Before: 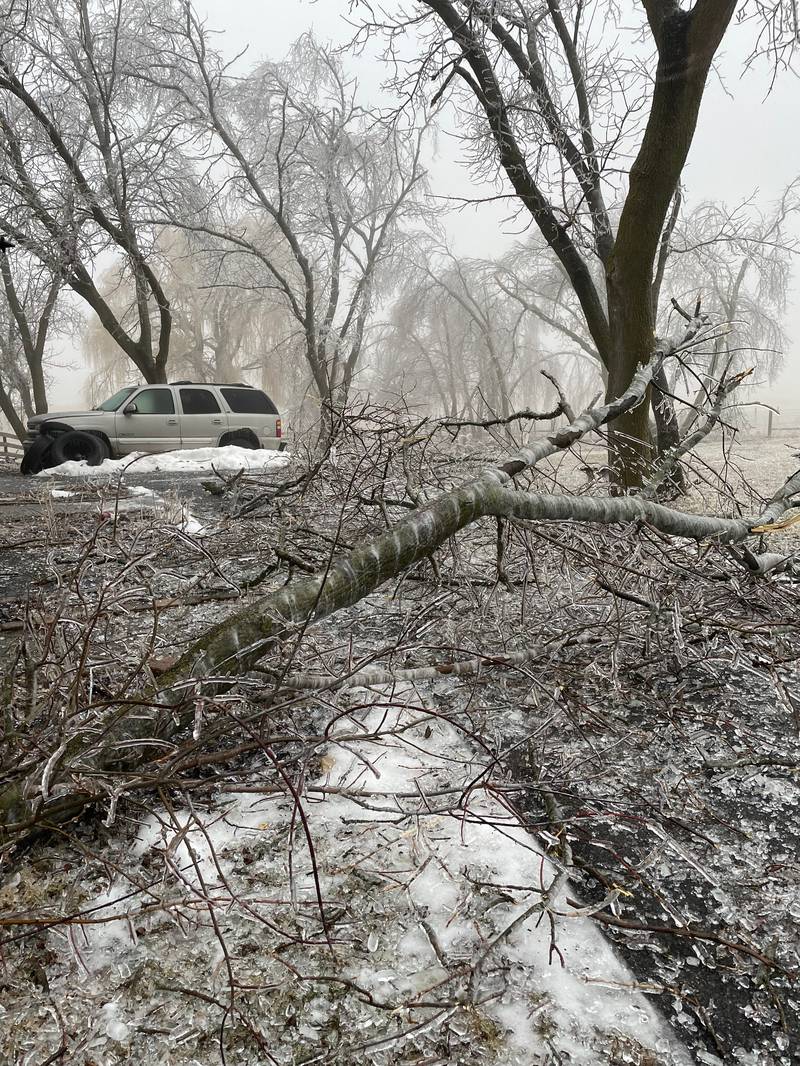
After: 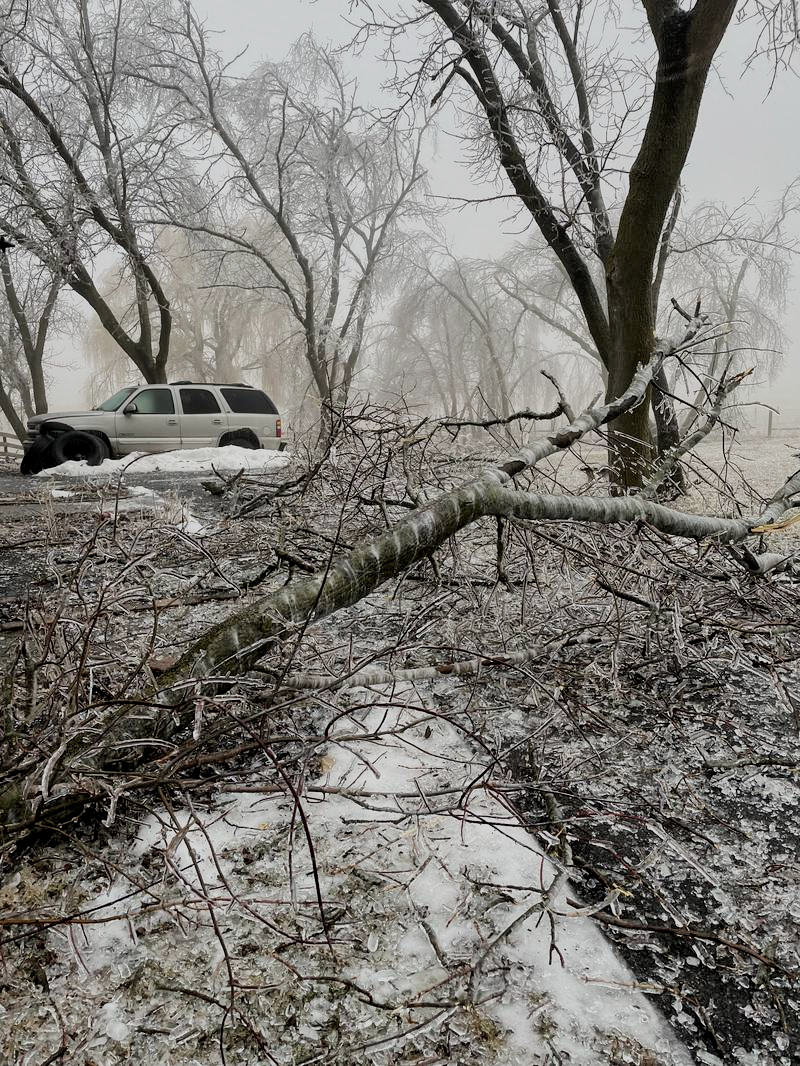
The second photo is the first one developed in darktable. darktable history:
filmic rgb: black relative exposure -7.35 EV, white relative exposure 5.09 EV, hardness 3.22
local contrast: mode bilateral grid, contrast 19, coarseness 50, detail 130%, midtone range 0.2
